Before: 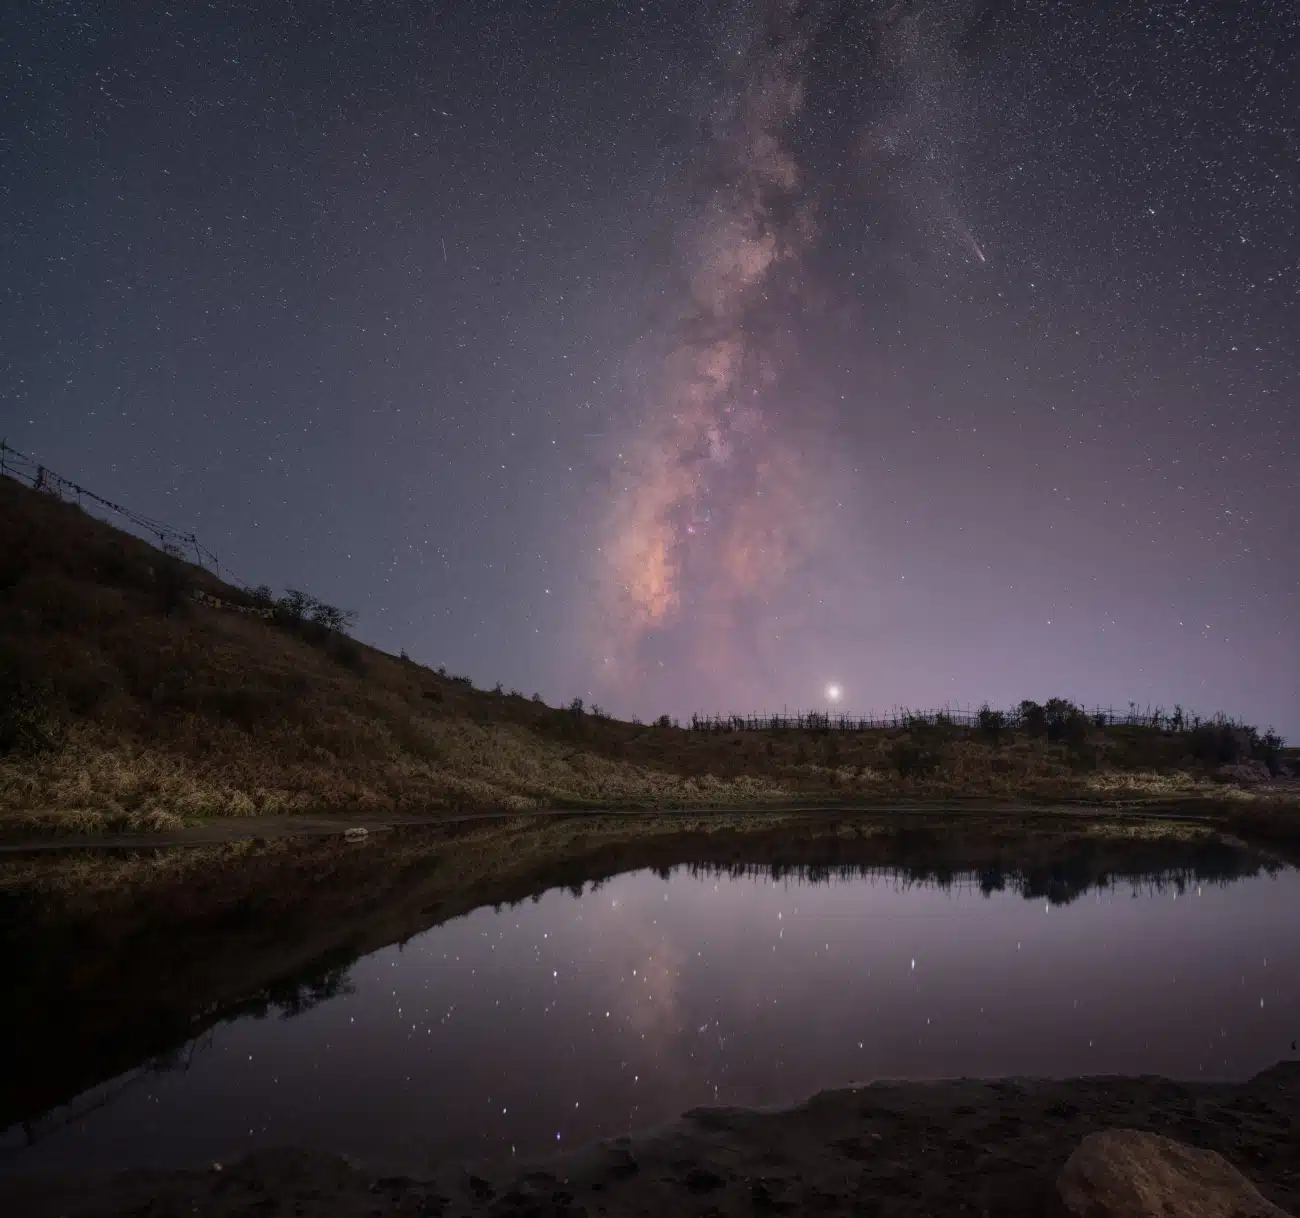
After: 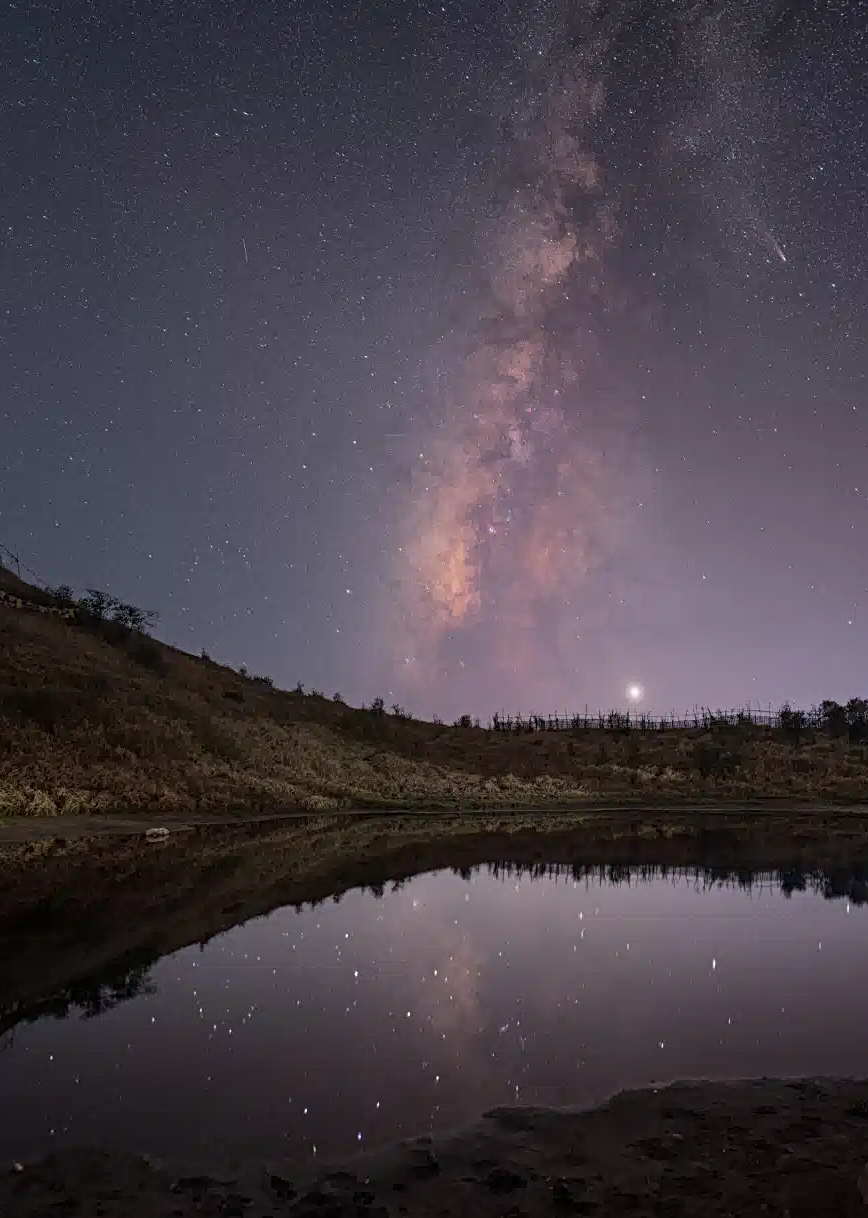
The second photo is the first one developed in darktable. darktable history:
crop: left 15.379%, right 17.777%
contrast equalizer: y [[0.5, 0.5, 0.5, 0.539, 0.64, 0.611], [0.5 ×6], [0.5 ×6], [0 ×6], [0 ×6]]
